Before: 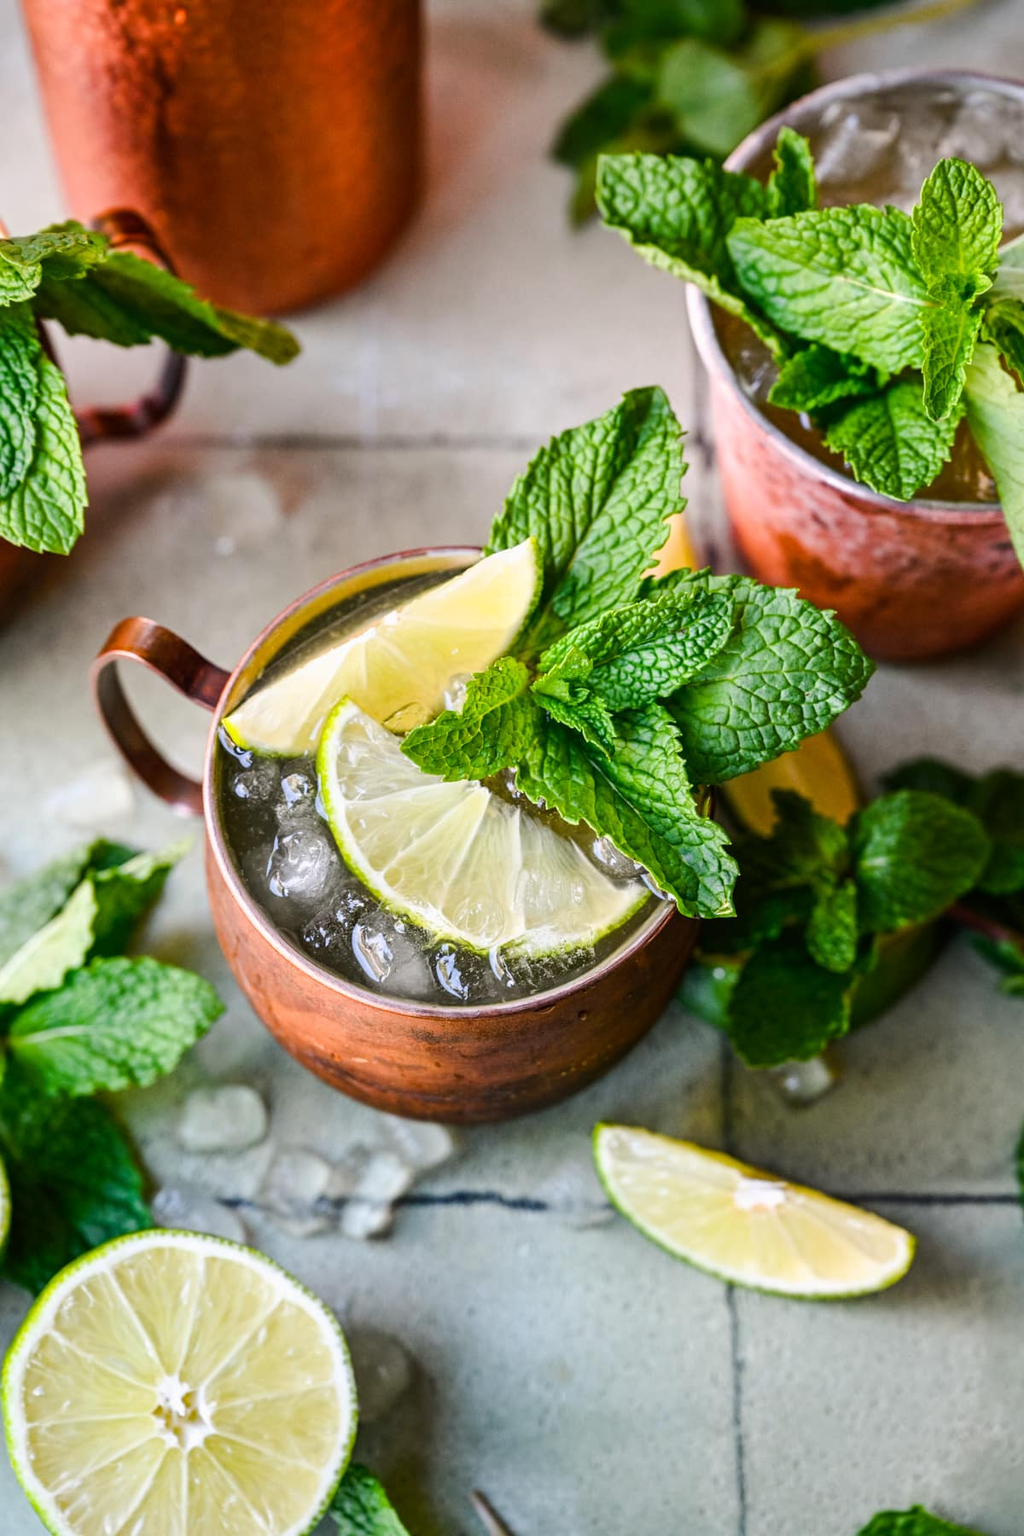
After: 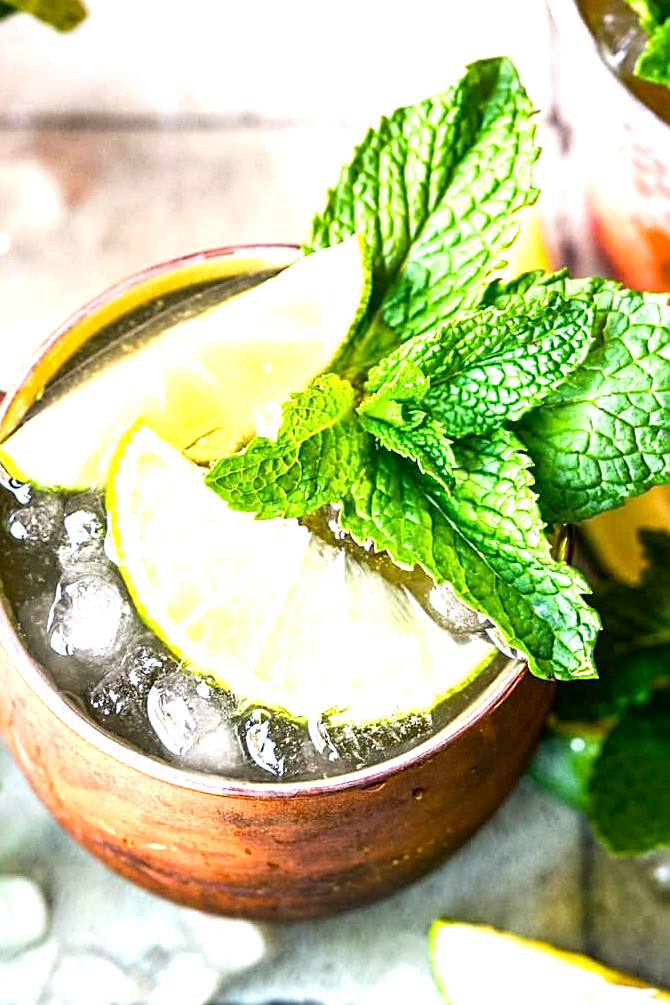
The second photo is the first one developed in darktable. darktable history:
exposure: black level correction 0.001, exposure 1.3 EV, compensate highlight preservation false
crop and rotate: left 22.13%, top 22.054%, right 22.026%, bottom 22.102%
sharpen: on, module defaults
